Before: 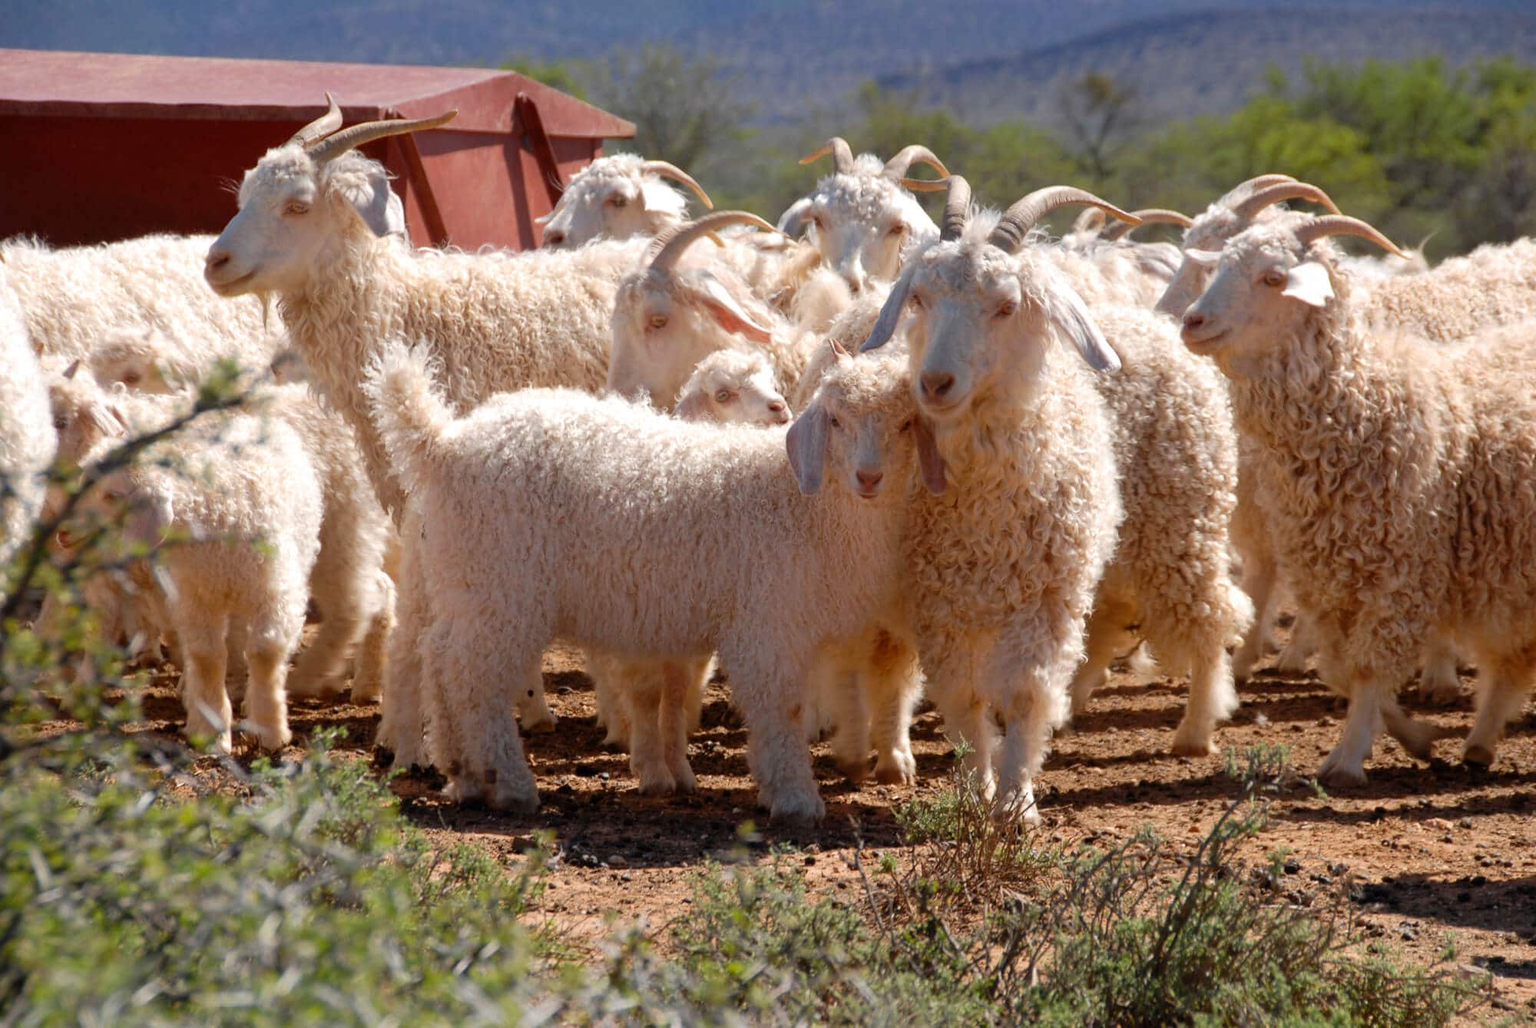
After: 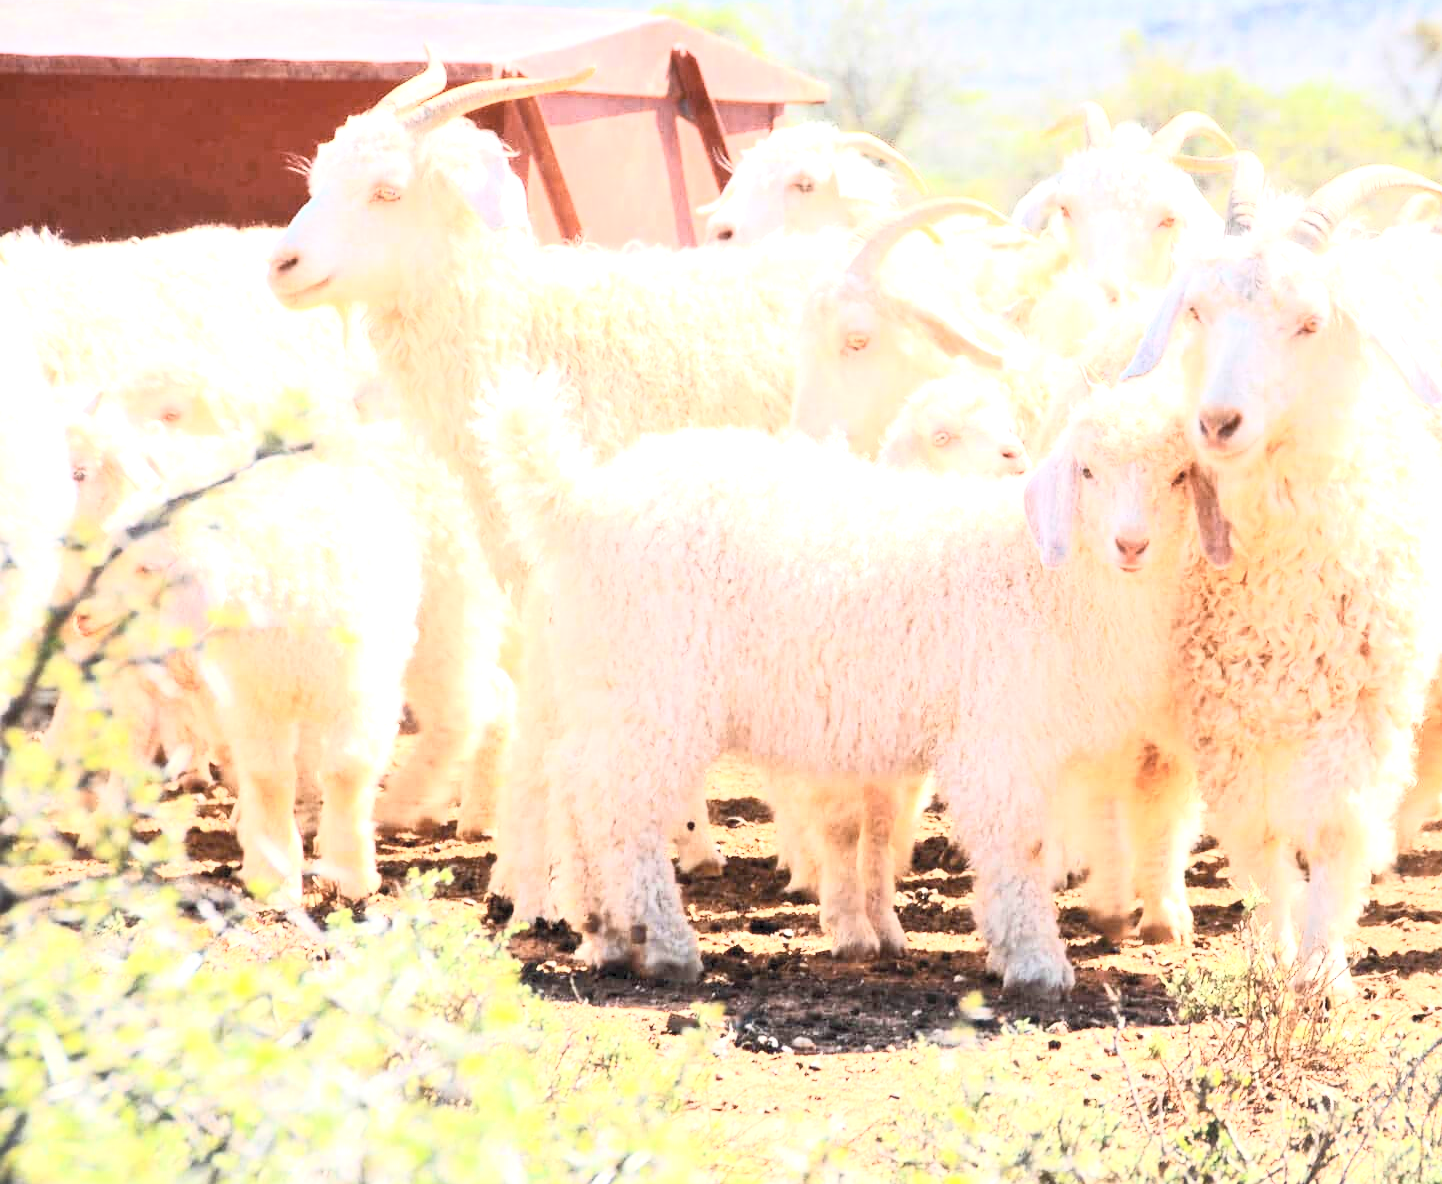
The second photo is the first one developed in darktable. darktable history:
exposure: exposure 2.047 EV, compensate highlight preservation false
contrast brightness saturation: contrast 0.416, brightness 0.552, saturation -0.185
crop: top 5.798%, right 27.862%, bottom 5.777%
tone equalizer: on, module defaults
